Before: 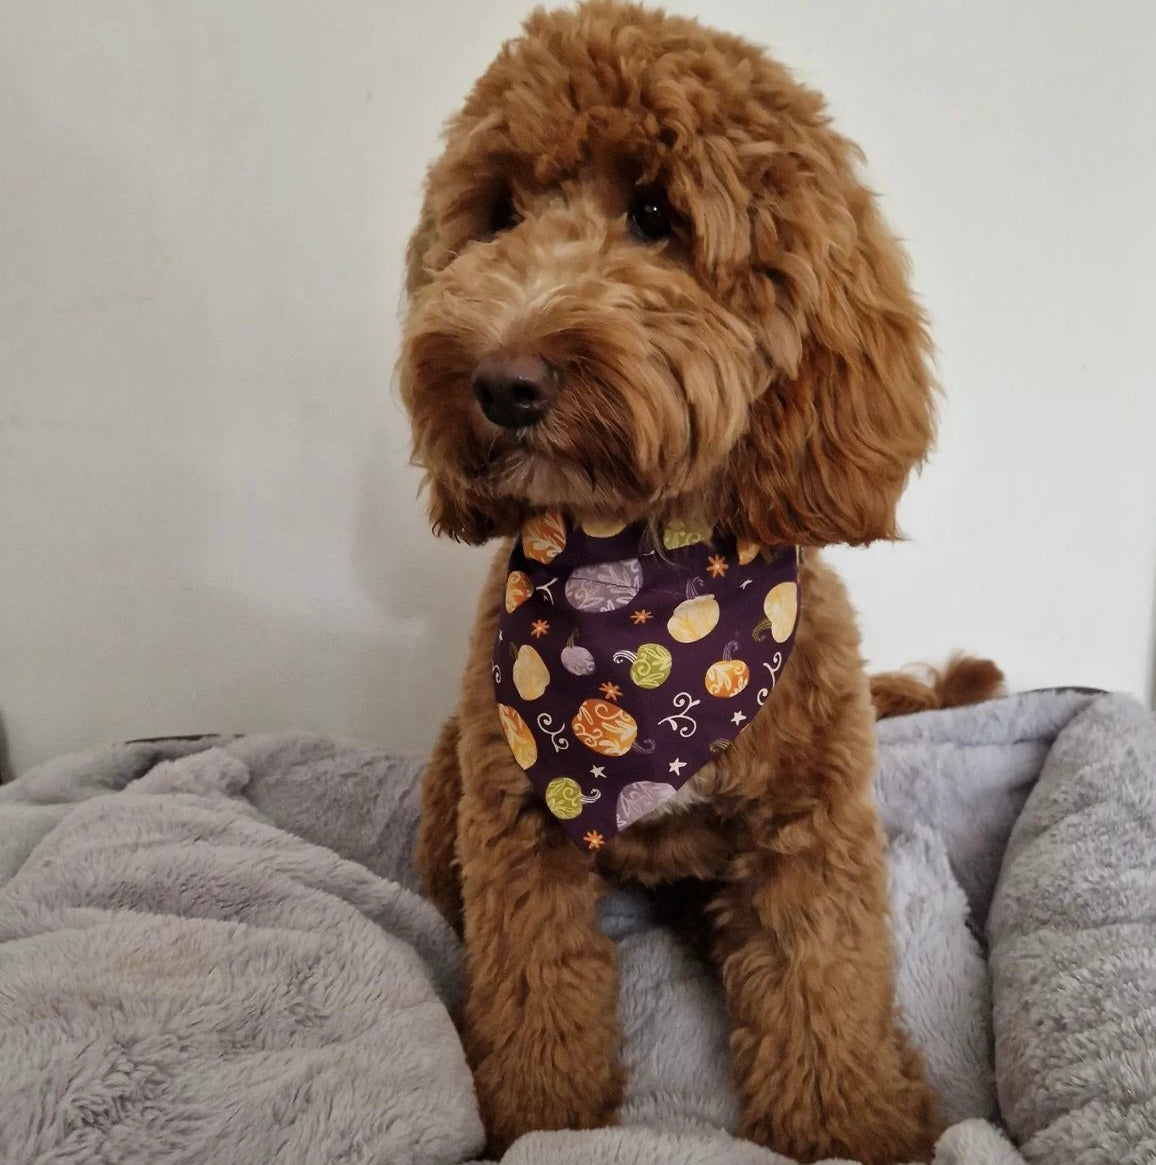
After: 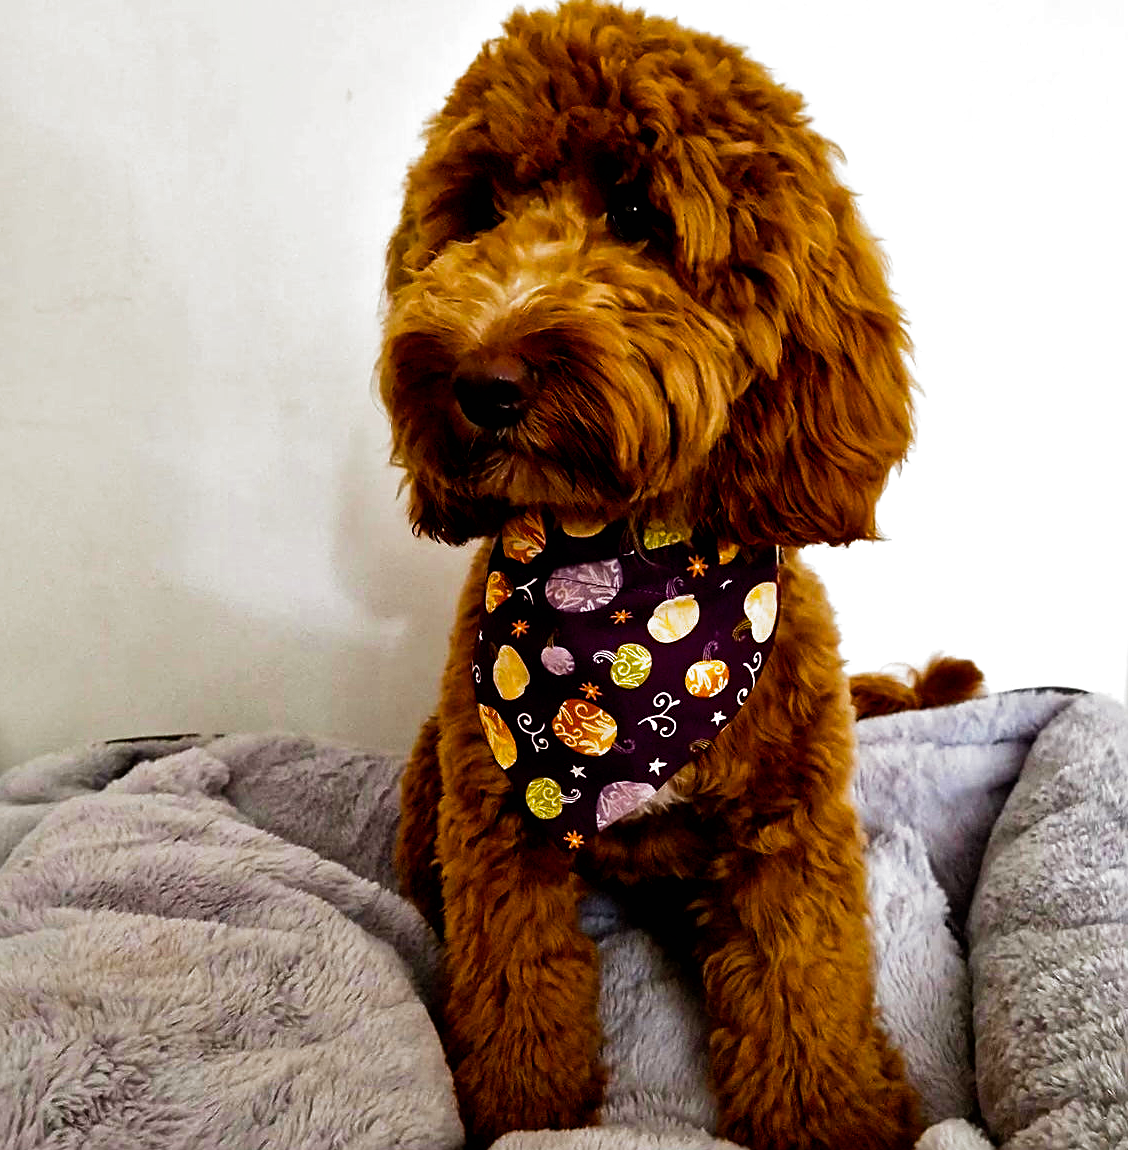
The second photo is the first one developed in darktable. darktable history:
filmic rgb: black relative exposure -8.2 EV, white relative exposure 2.2 EV, threshold 3 EV, hardness 7.11, latitude 75%, contrast 1.325, highlights saturation mix -2%, shadows ↔ highlights balance 30%, preserve chrominance no, color science v5 (2021), contrast in shadows safe, contrast in highlights safe, enable highlight reconstruction true
color balance rgb: linear chroma grading › global chroma 9%, perceptual saturation grading › global saturation 36%, perceptual saturation grading › shadows 35%, perceptual brilliance grading › global brilliance 15%, perceptual brilliance grading › shadows -35%, global vibrance 15%
crop and rotate: left 1.774%, right 0.633%, bottom 1.28%
sharpen: on, module defaults
